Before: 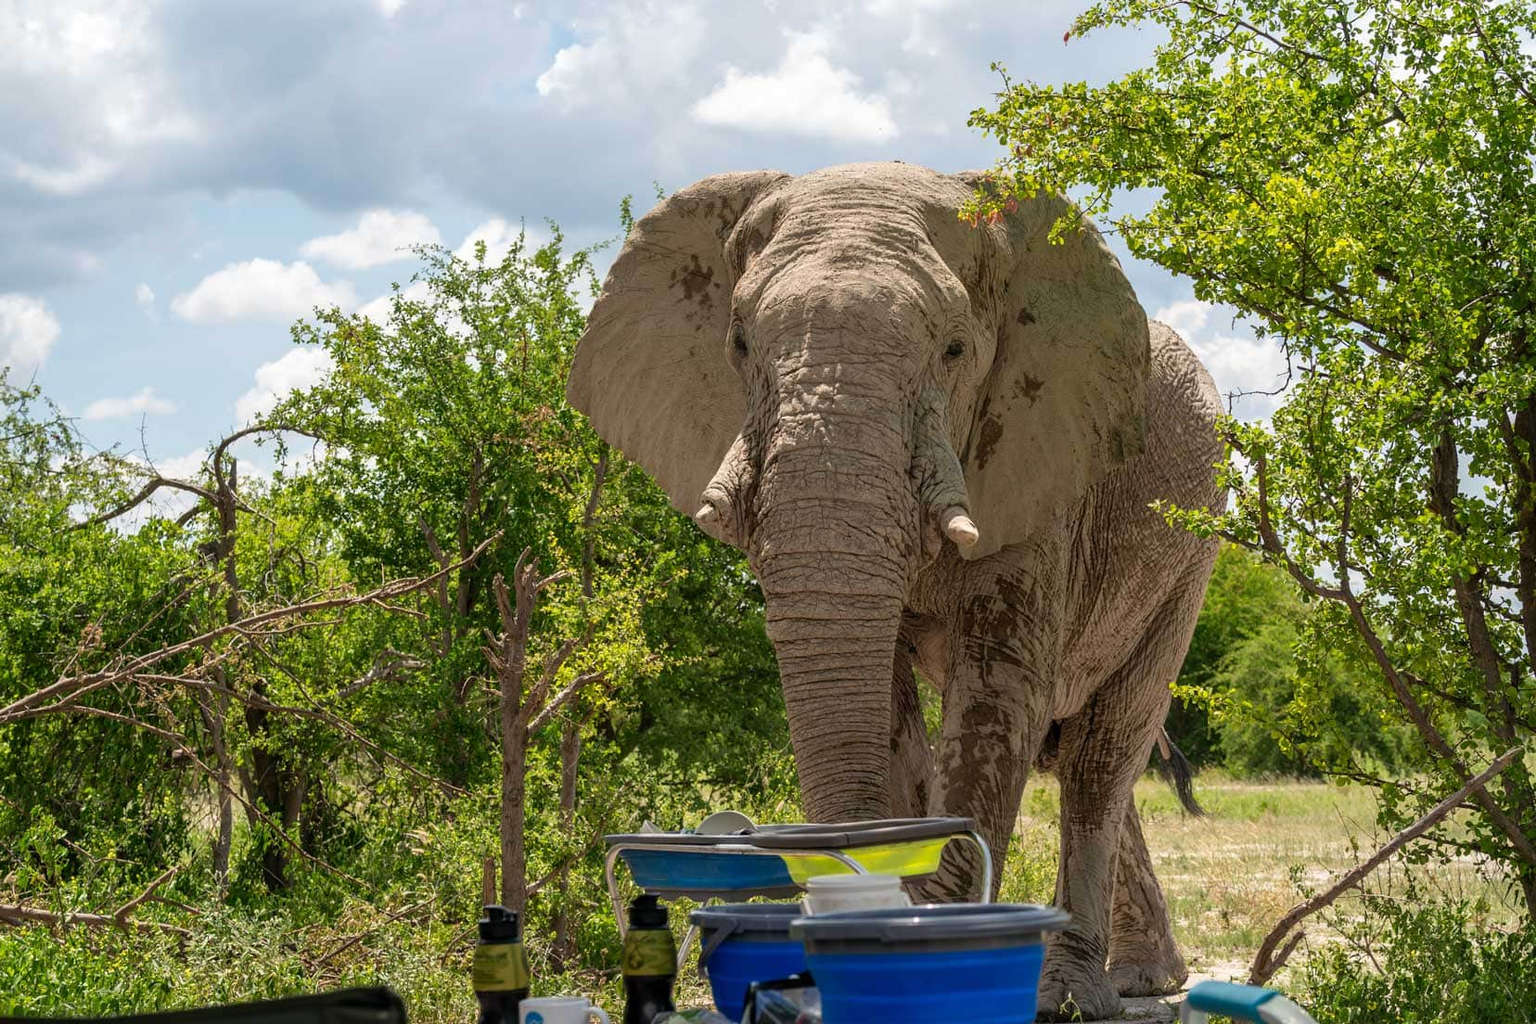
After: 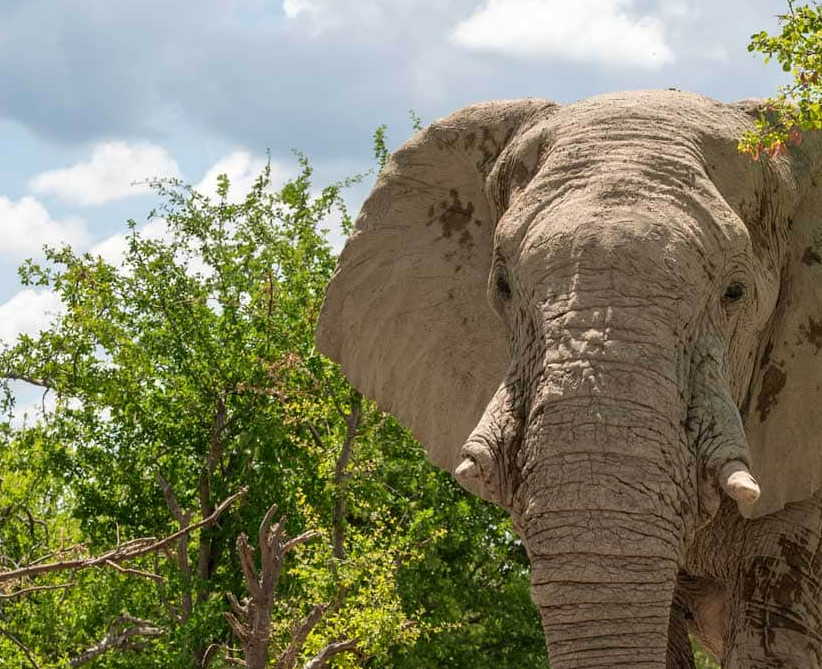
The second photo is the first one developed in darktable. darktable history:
crop: left 17.868%, top 7.712%, right 32.48%, bottom 31.659%
